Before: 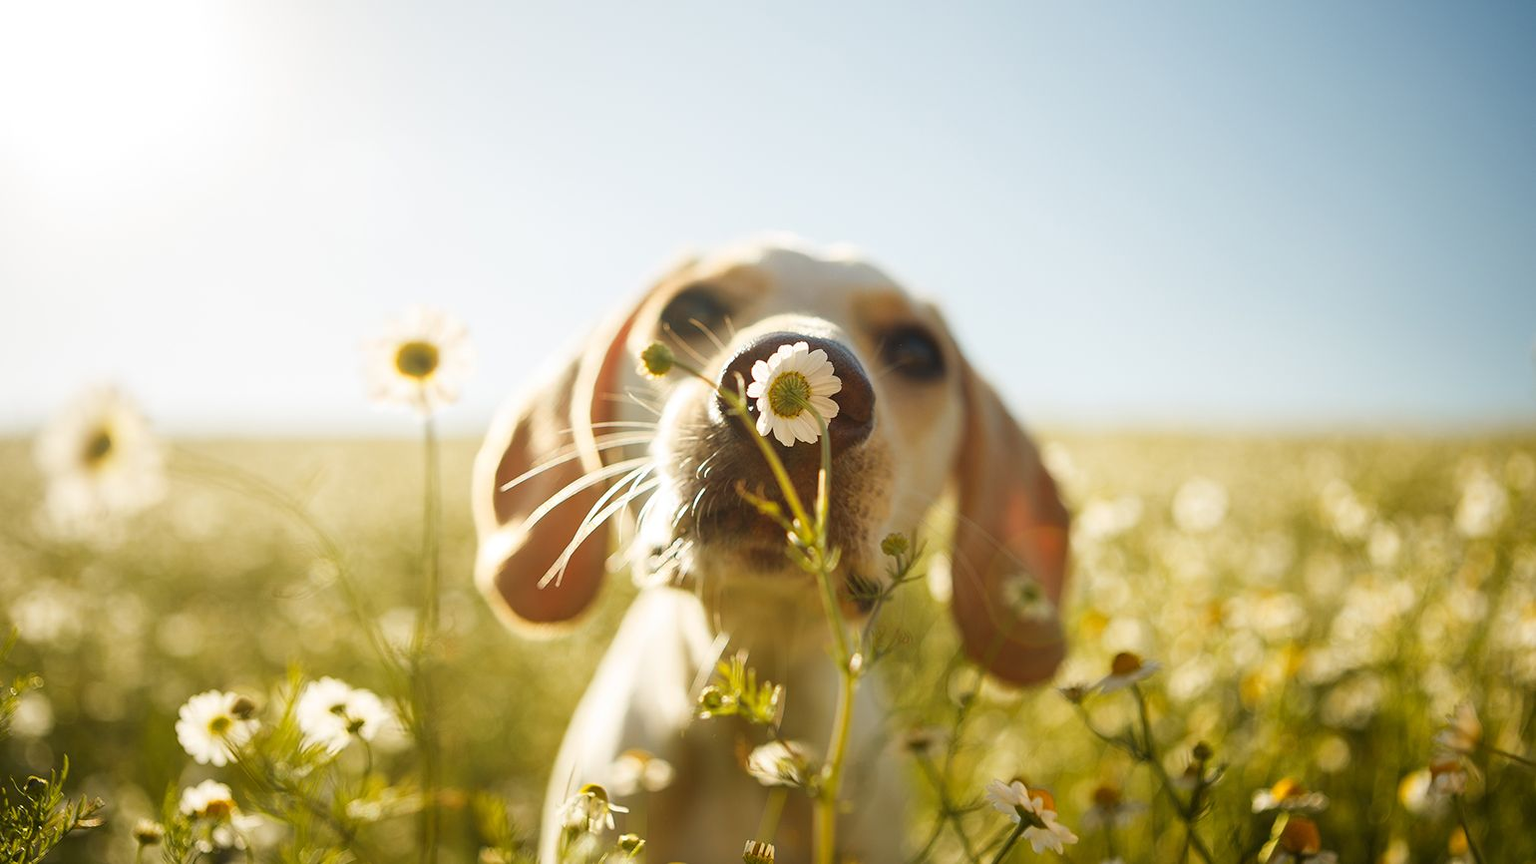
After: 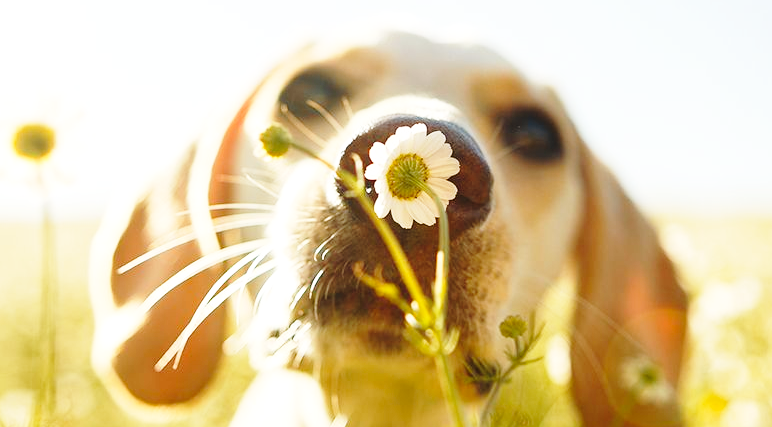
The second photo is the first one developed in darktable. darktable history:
crop: left 24.945%, top 25.289%, right 24.924%, bottom 25.316%
exposure: exposure 0.129 EV, compensate highlight preservation false
base curve: curves: ch0 [(0, 0) (0.028, 0.03) (0.121, 0.232) (0.46, 0.748) (0.859, 0.968) (1, 1)], preserve colors none
